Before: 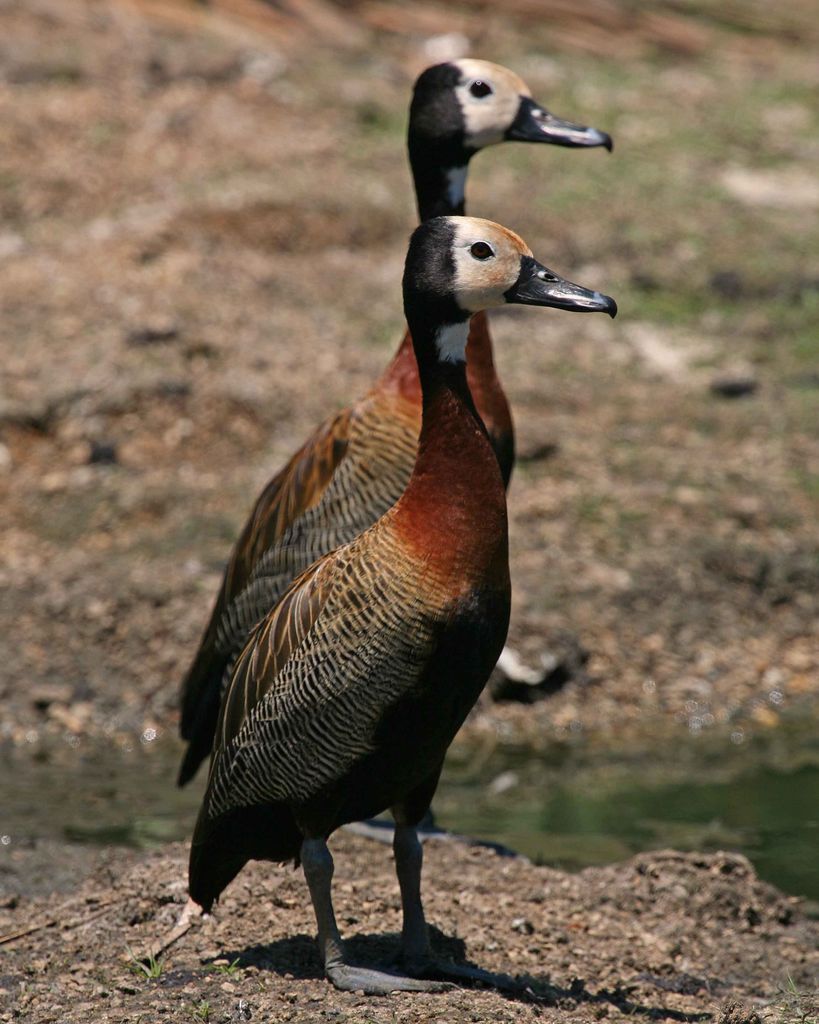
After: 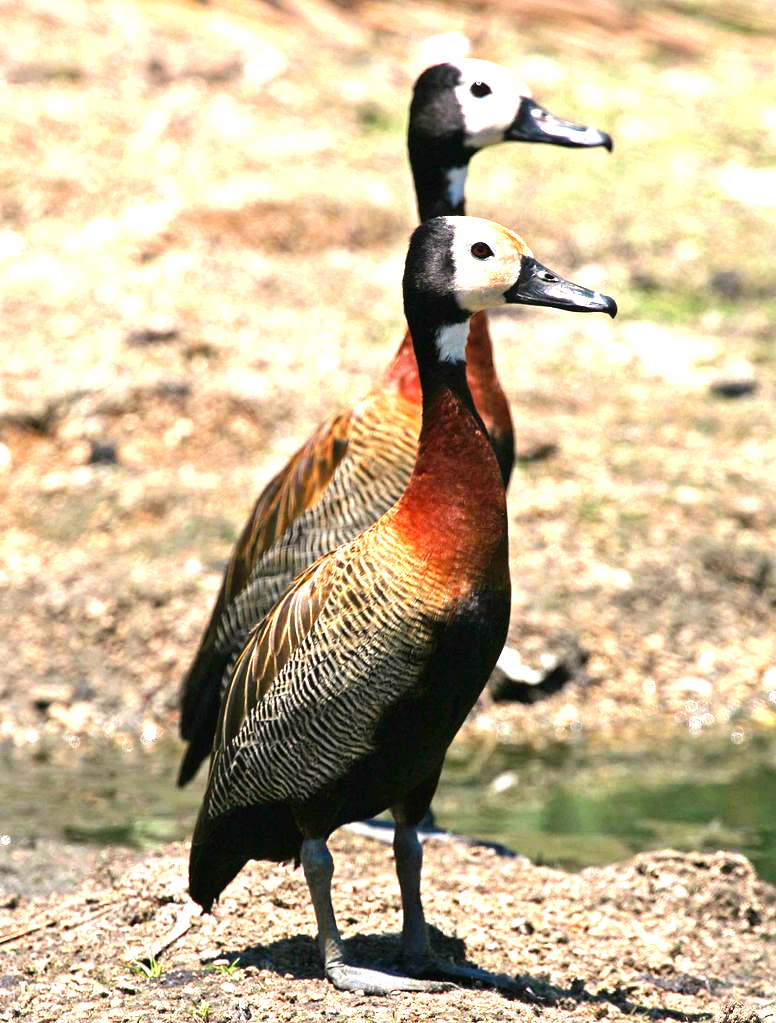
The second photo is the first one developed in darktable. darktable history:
crop and rotate: left 0%, right 5.18%
levels: levels [0, 0.281, 0.562]
